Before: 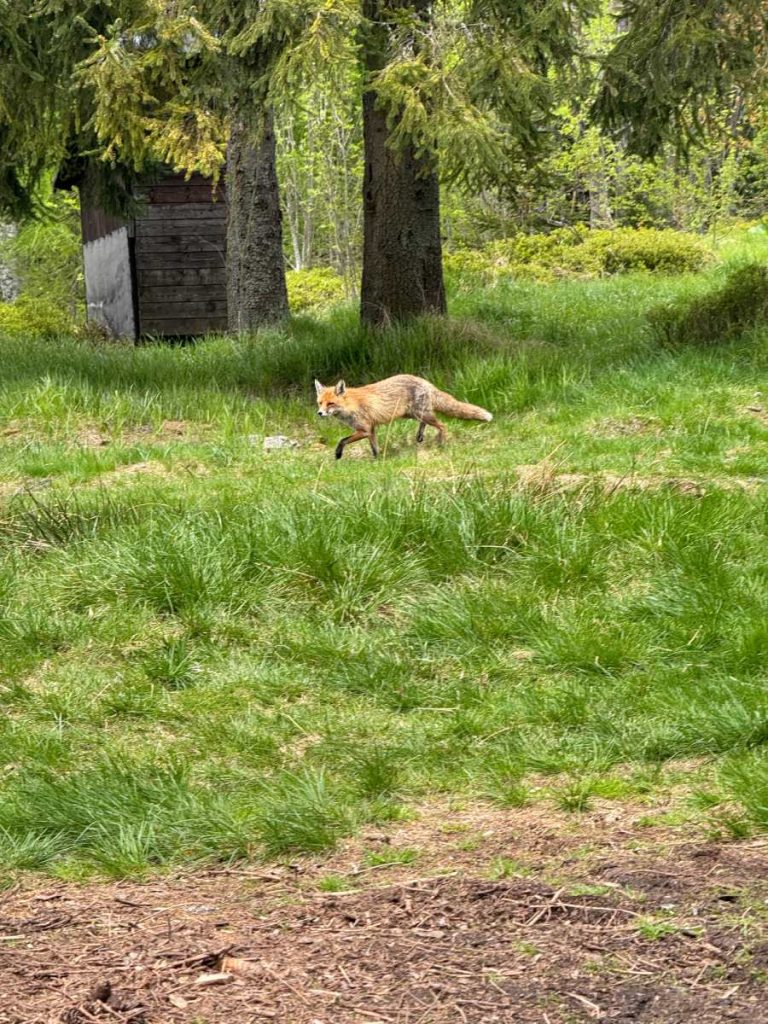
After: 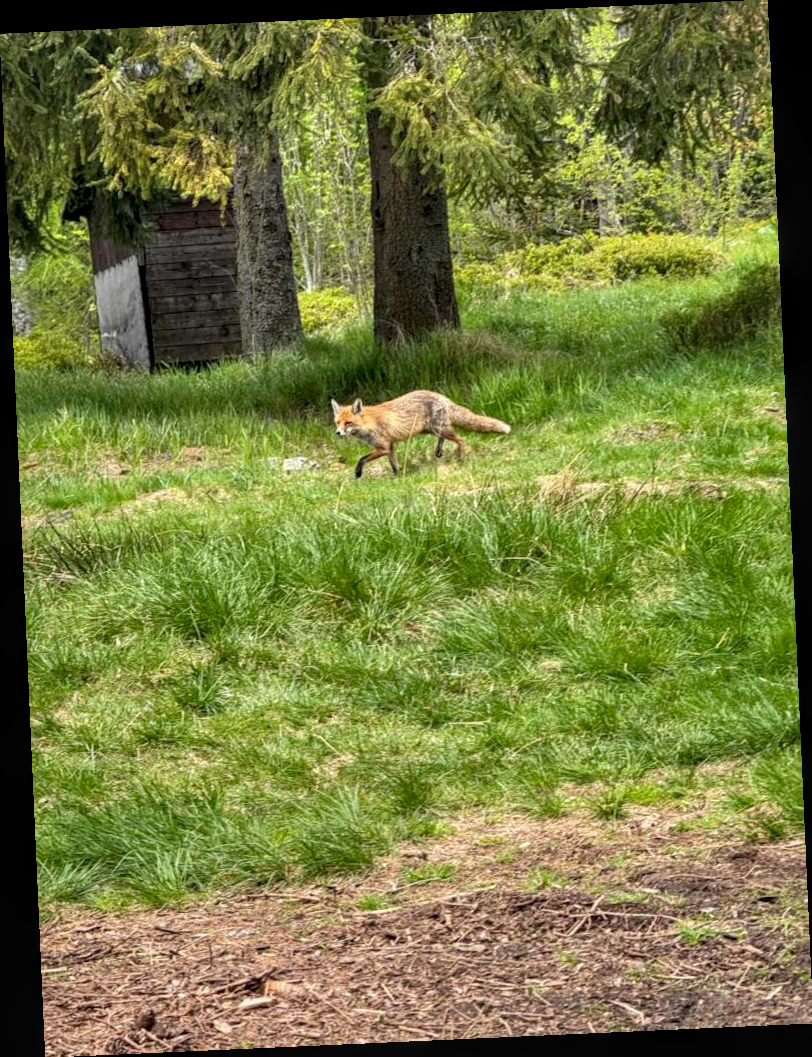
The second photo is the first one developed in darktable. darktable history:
rotate and perspective: rotation -2.56°, automatic cropping off
local contrast: on, module defaults
